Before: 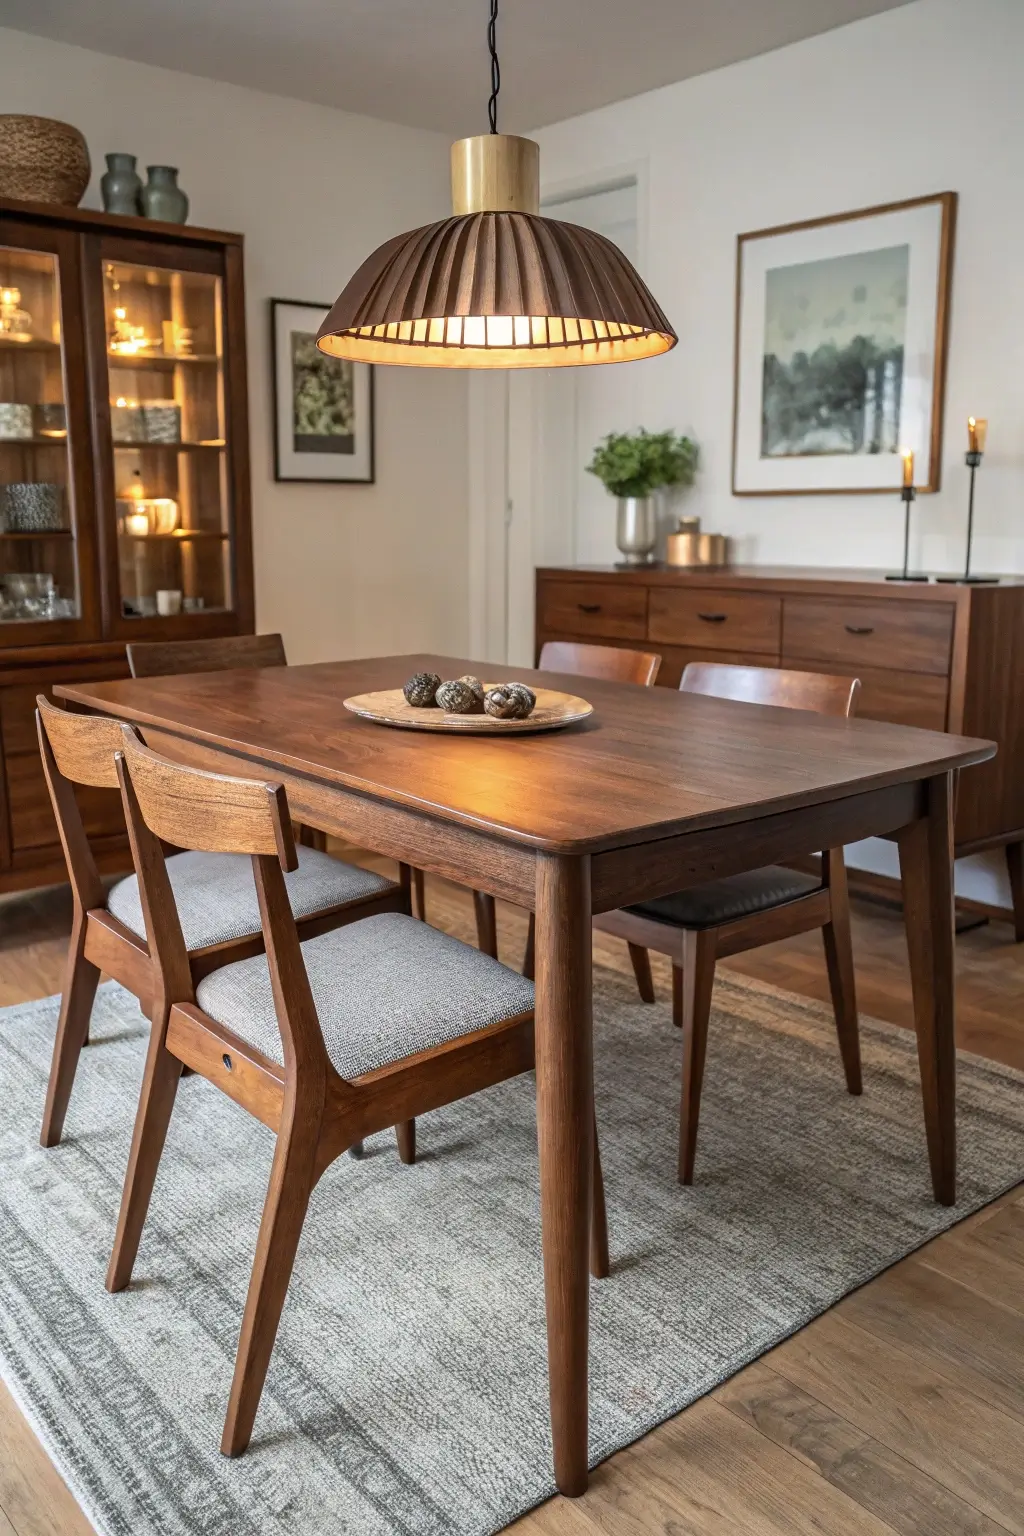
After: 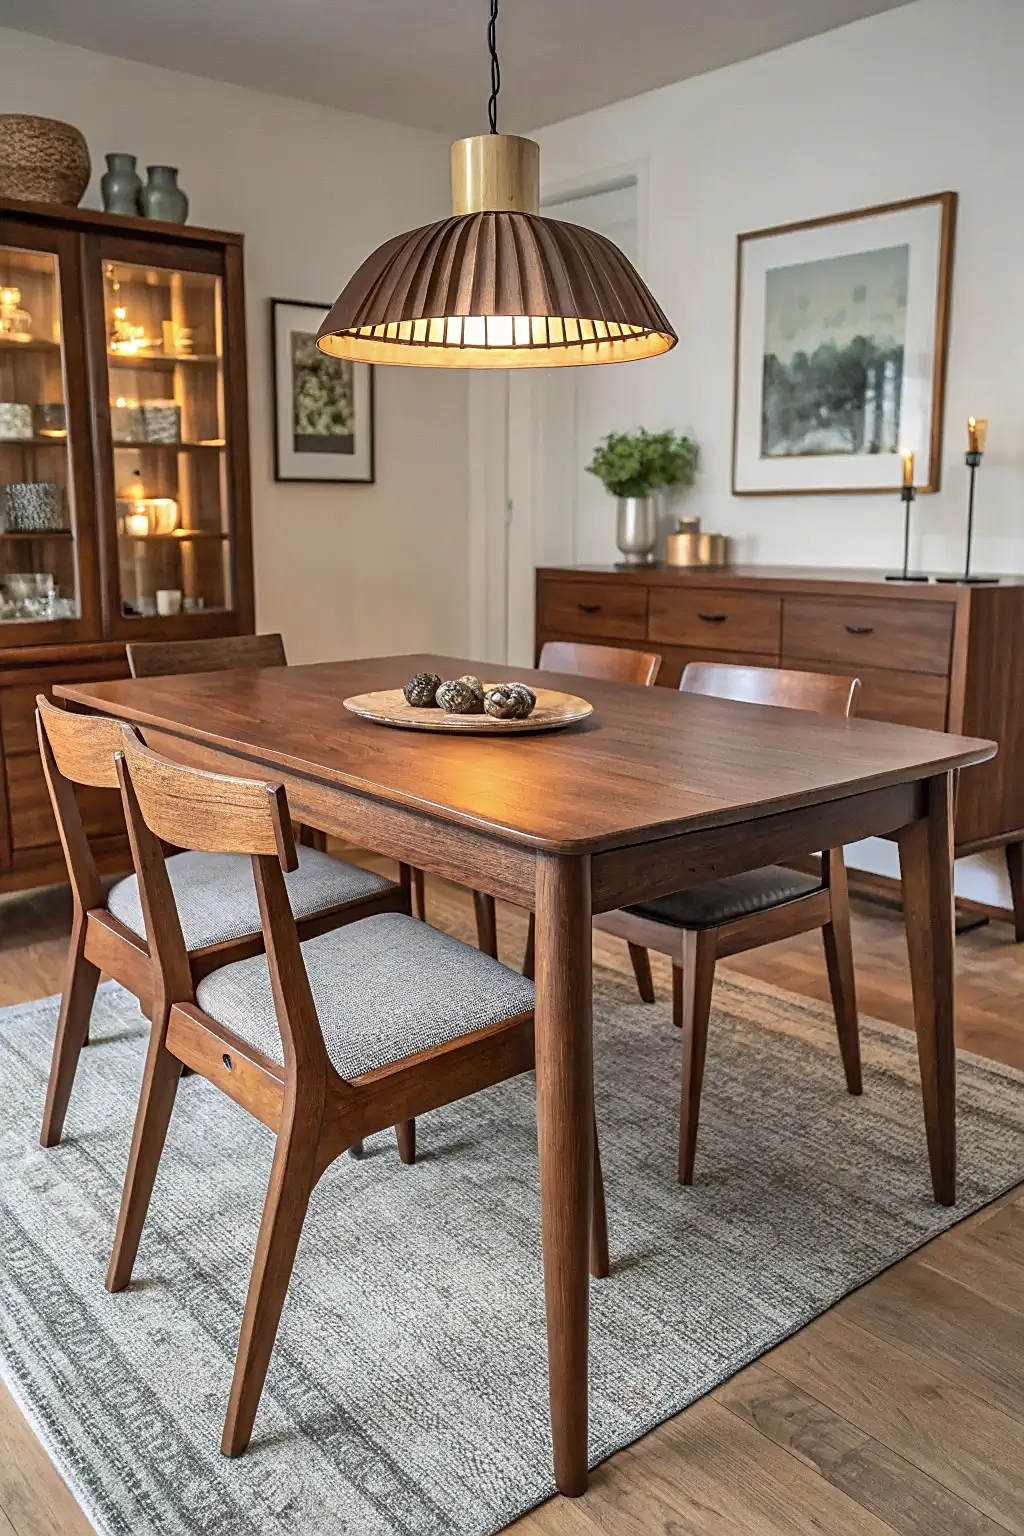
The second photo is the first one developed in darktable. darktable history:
shadows and highlights: shadows 75, highlights -25, soften with gaussian
sharpen: on, module defaults
